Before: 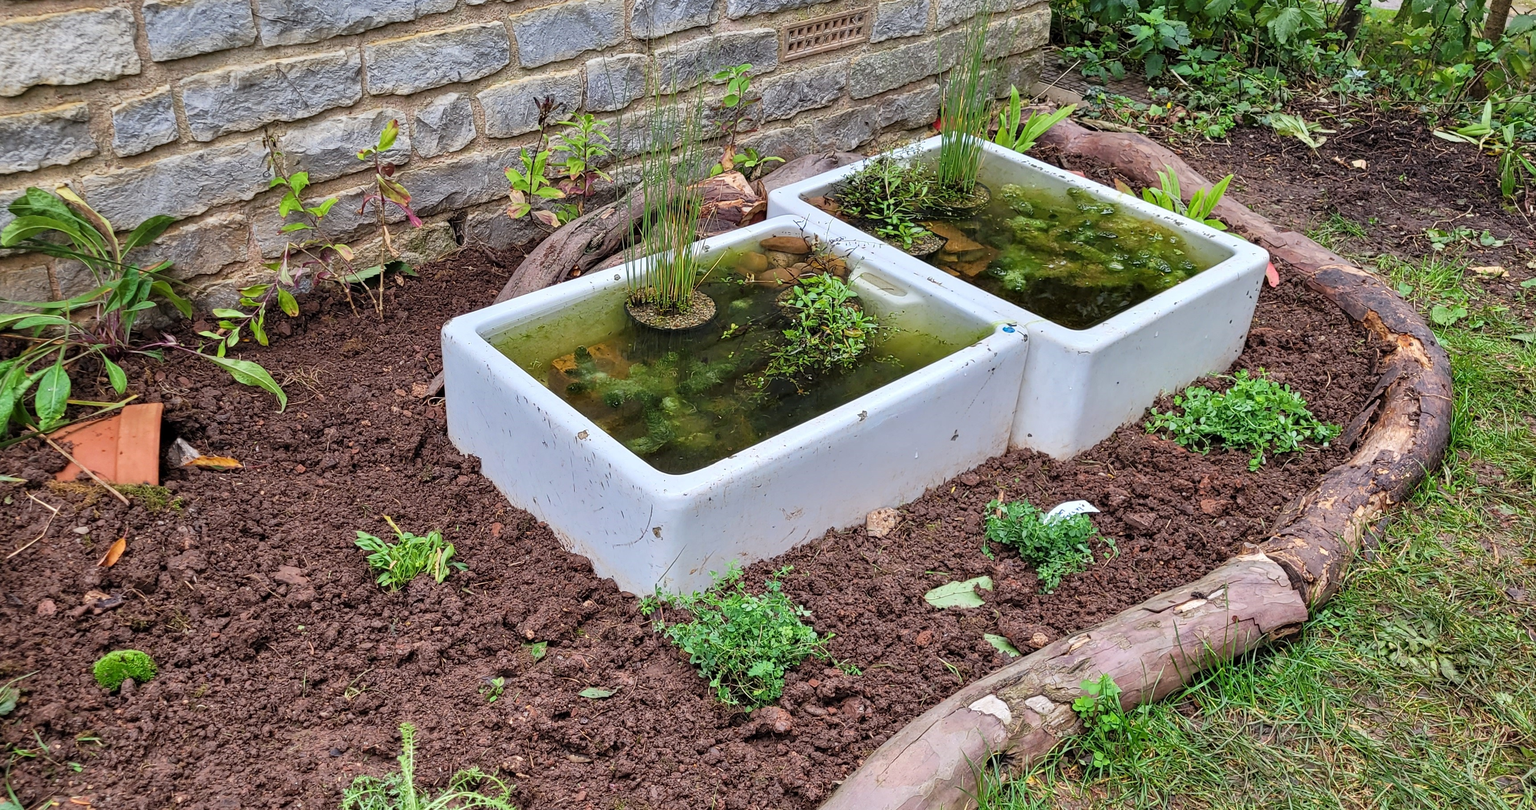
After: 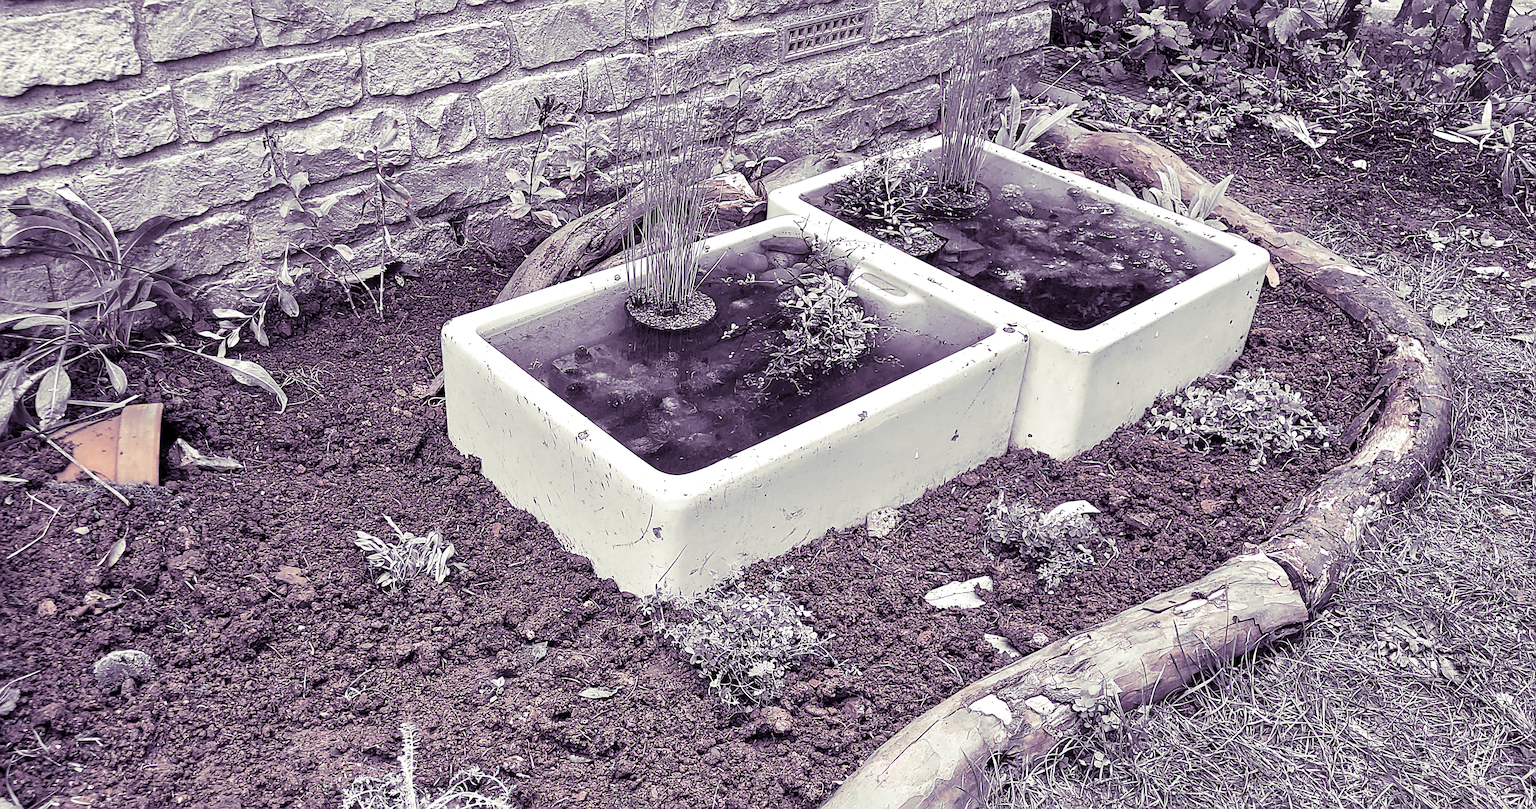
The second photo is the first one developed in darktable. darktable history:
exposure: exposure 0.496 EV, compensate highlight preservation false
color zones: curves: ch1 [(0, 0.006) (0.094, 0.285) (0.171, 0.001) (0.429, 0.001) (0.571, 0.003) (0.714, 0.004) (0.857, 0.004) (1, 0.006)]
split-toning: shadows › hue 266.4°, shadows › saturation 0.4, highlights › hue 61.2°, highlights › saturation 0.3, compress 0%
sharpen: amount 0.75
